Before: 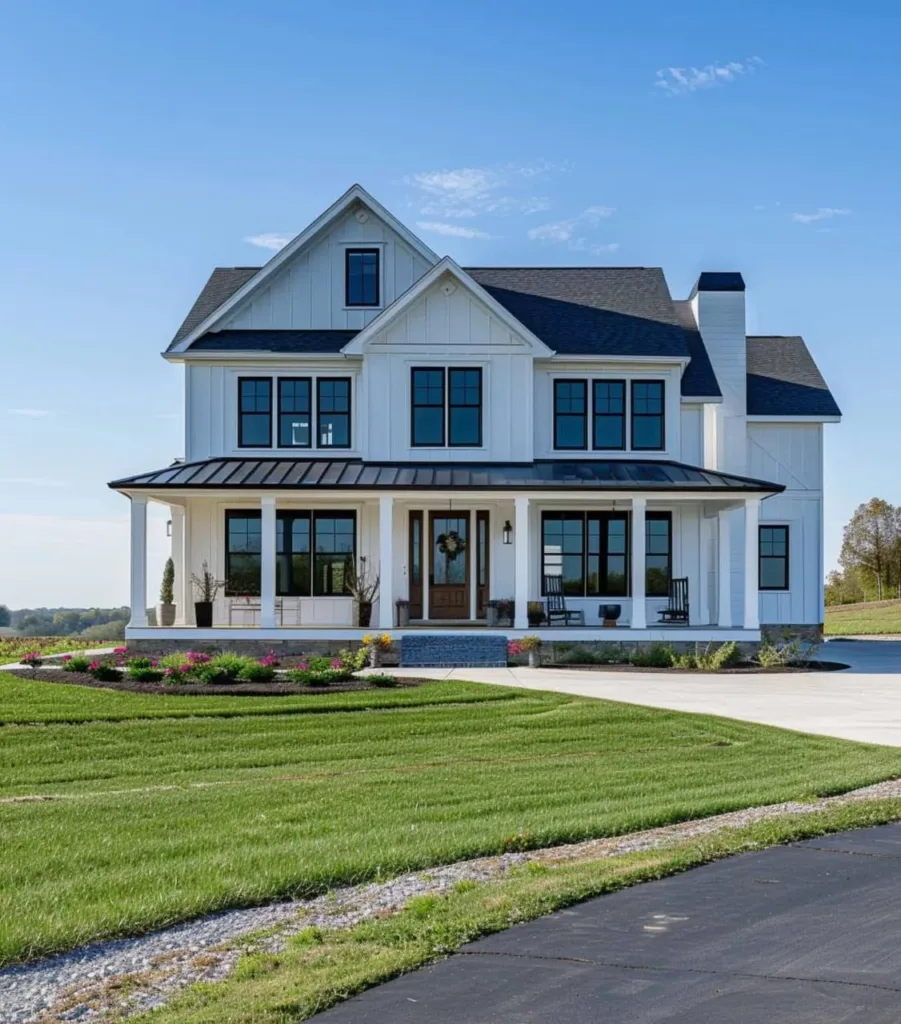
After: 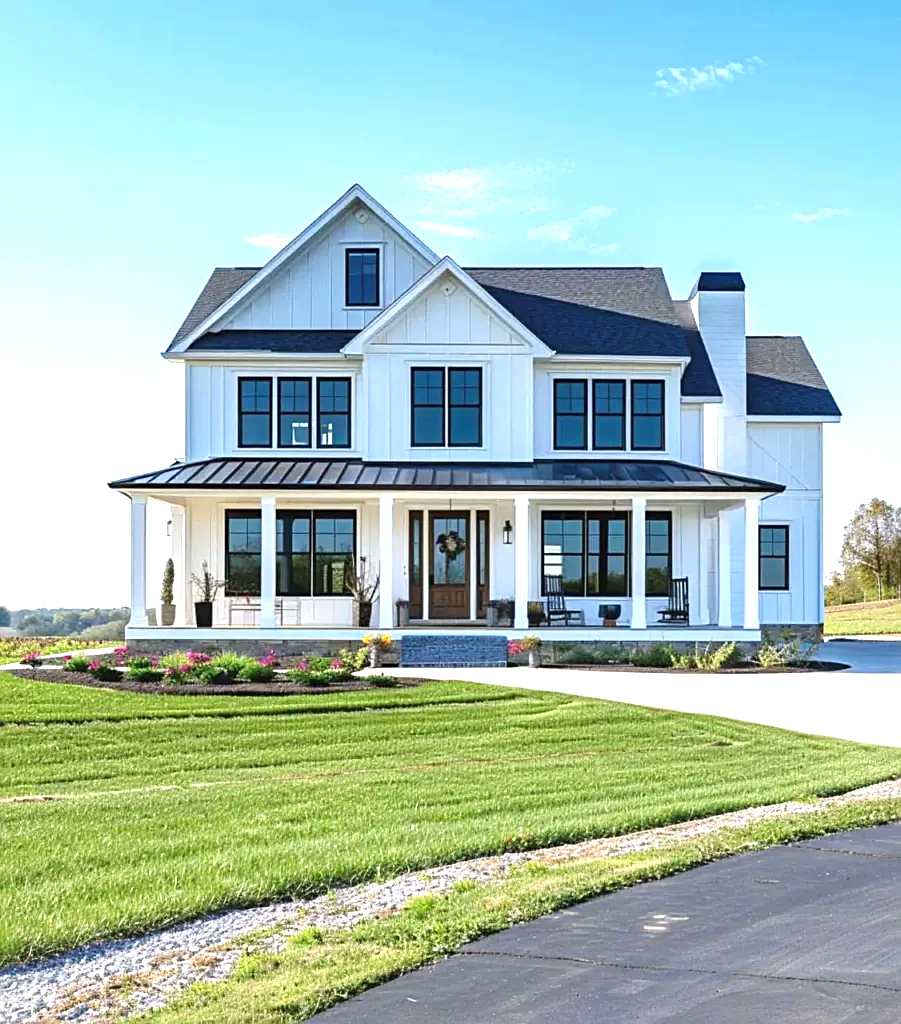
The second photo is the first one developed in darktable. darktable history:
sharpen: on, module defaults
exposure: black level correction -0.002, exposure 1.115 EV, compensate highlight preservation false
